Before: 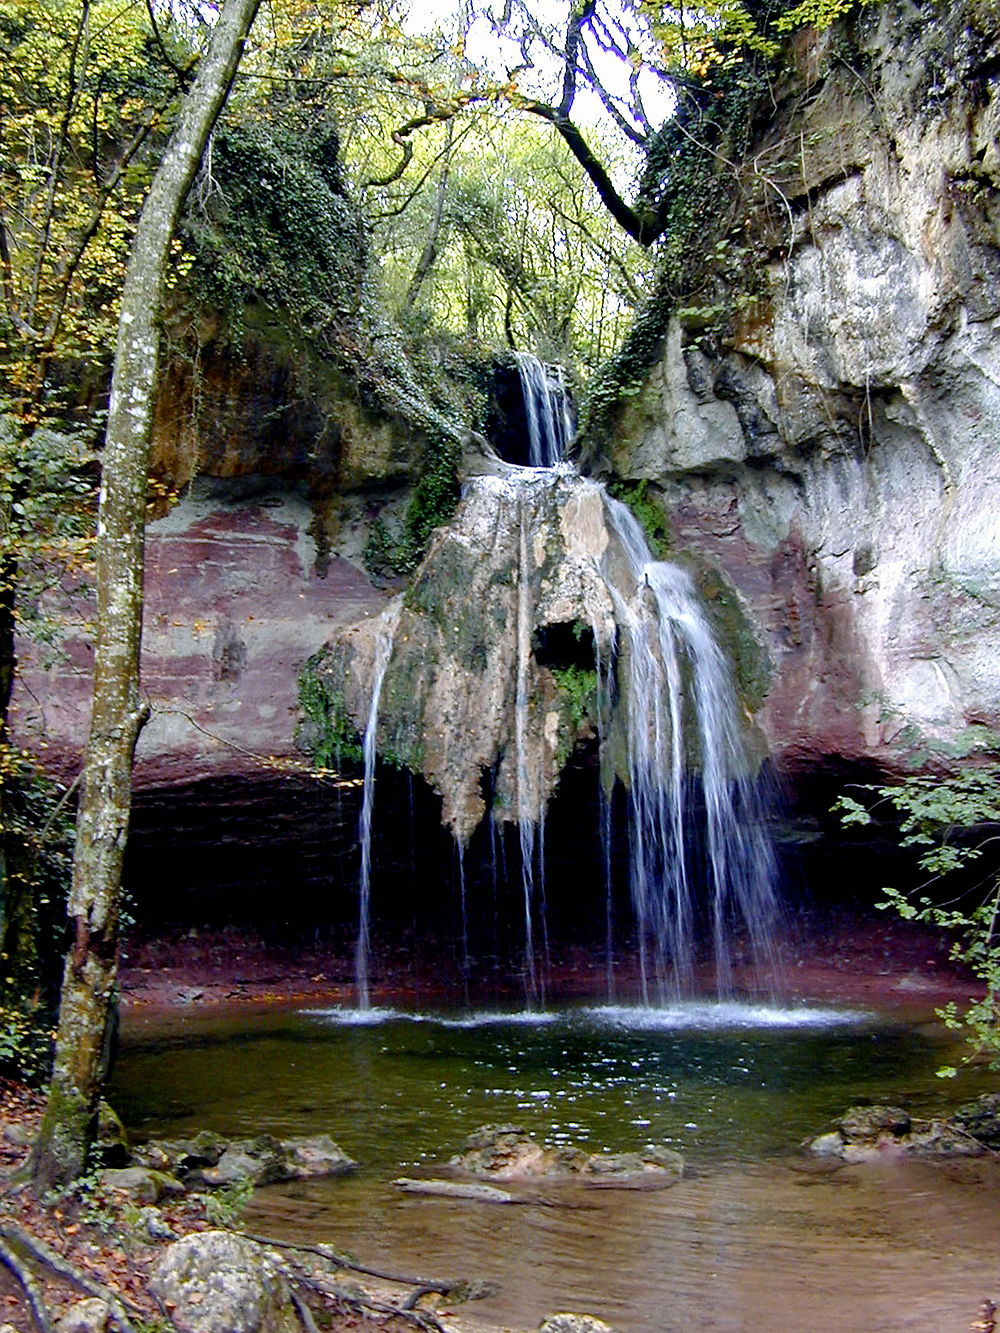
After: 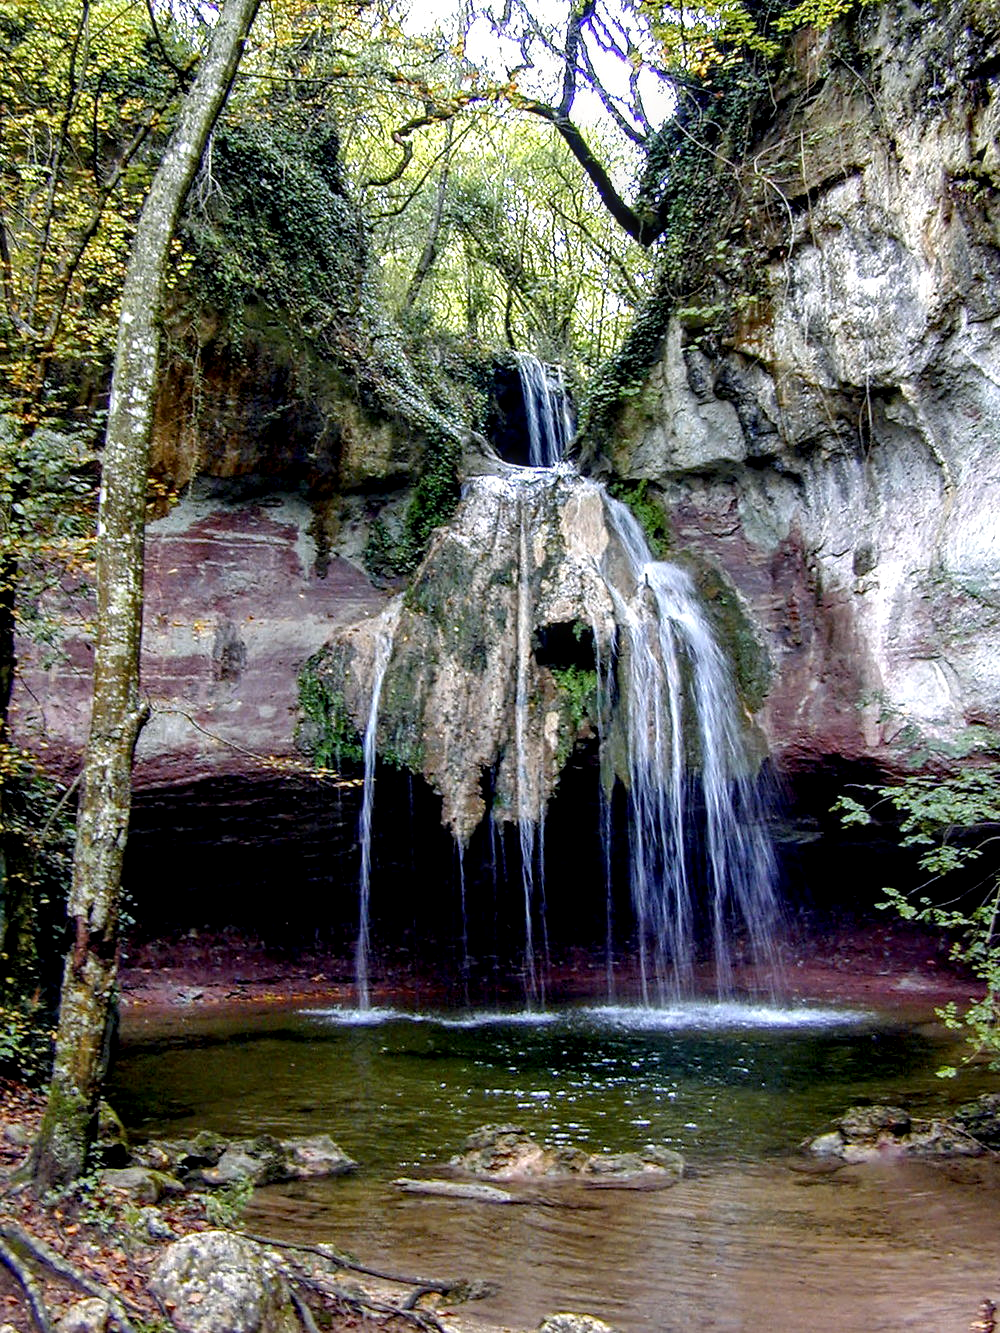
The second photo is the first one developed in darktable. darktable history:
local contrast: highlights 62%, detail 143%, midtone range 0.433
